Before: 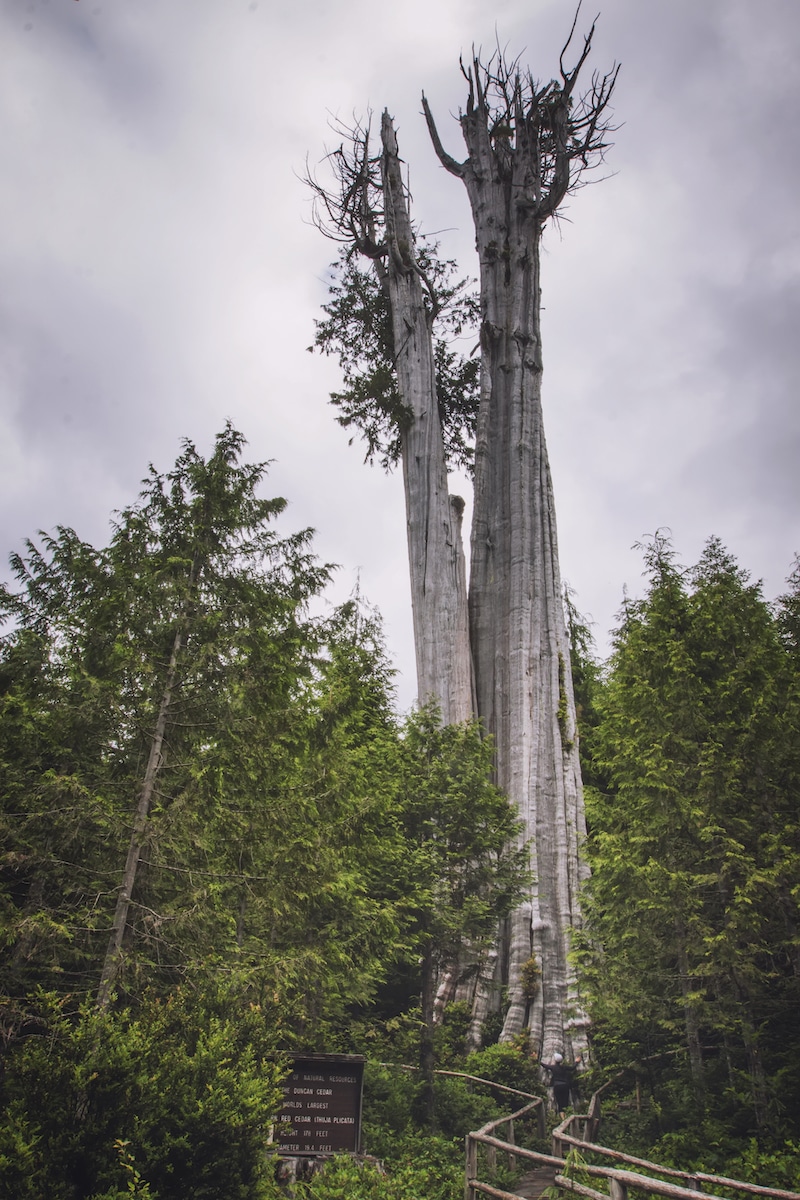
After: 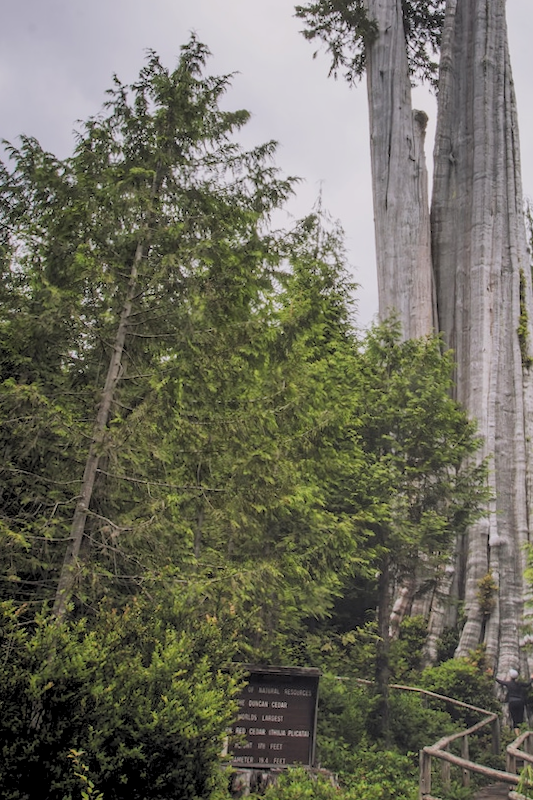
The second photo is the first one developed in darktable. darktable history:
rgb levels: preserve colors sum RGB, levels [[0.038, 0.433, 0.934], [0, 0.5, 1], [0, 0.5, 1]]
crop and rotate: angle -0.82°, left 3.85%, top 31.828%, right 27.992%
